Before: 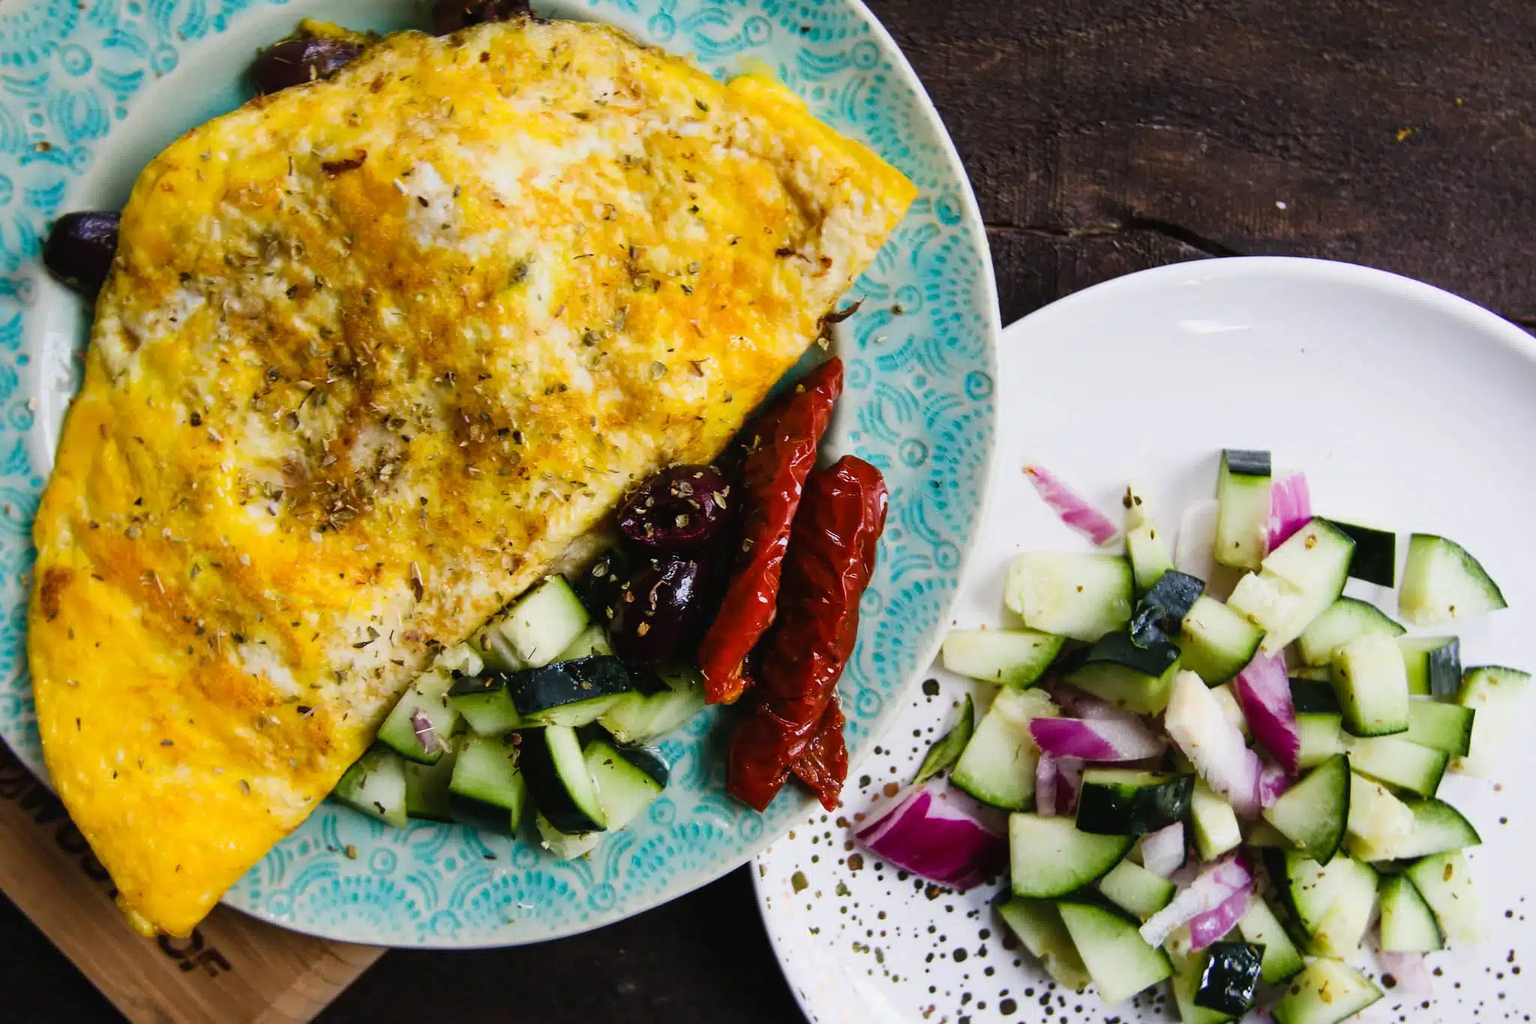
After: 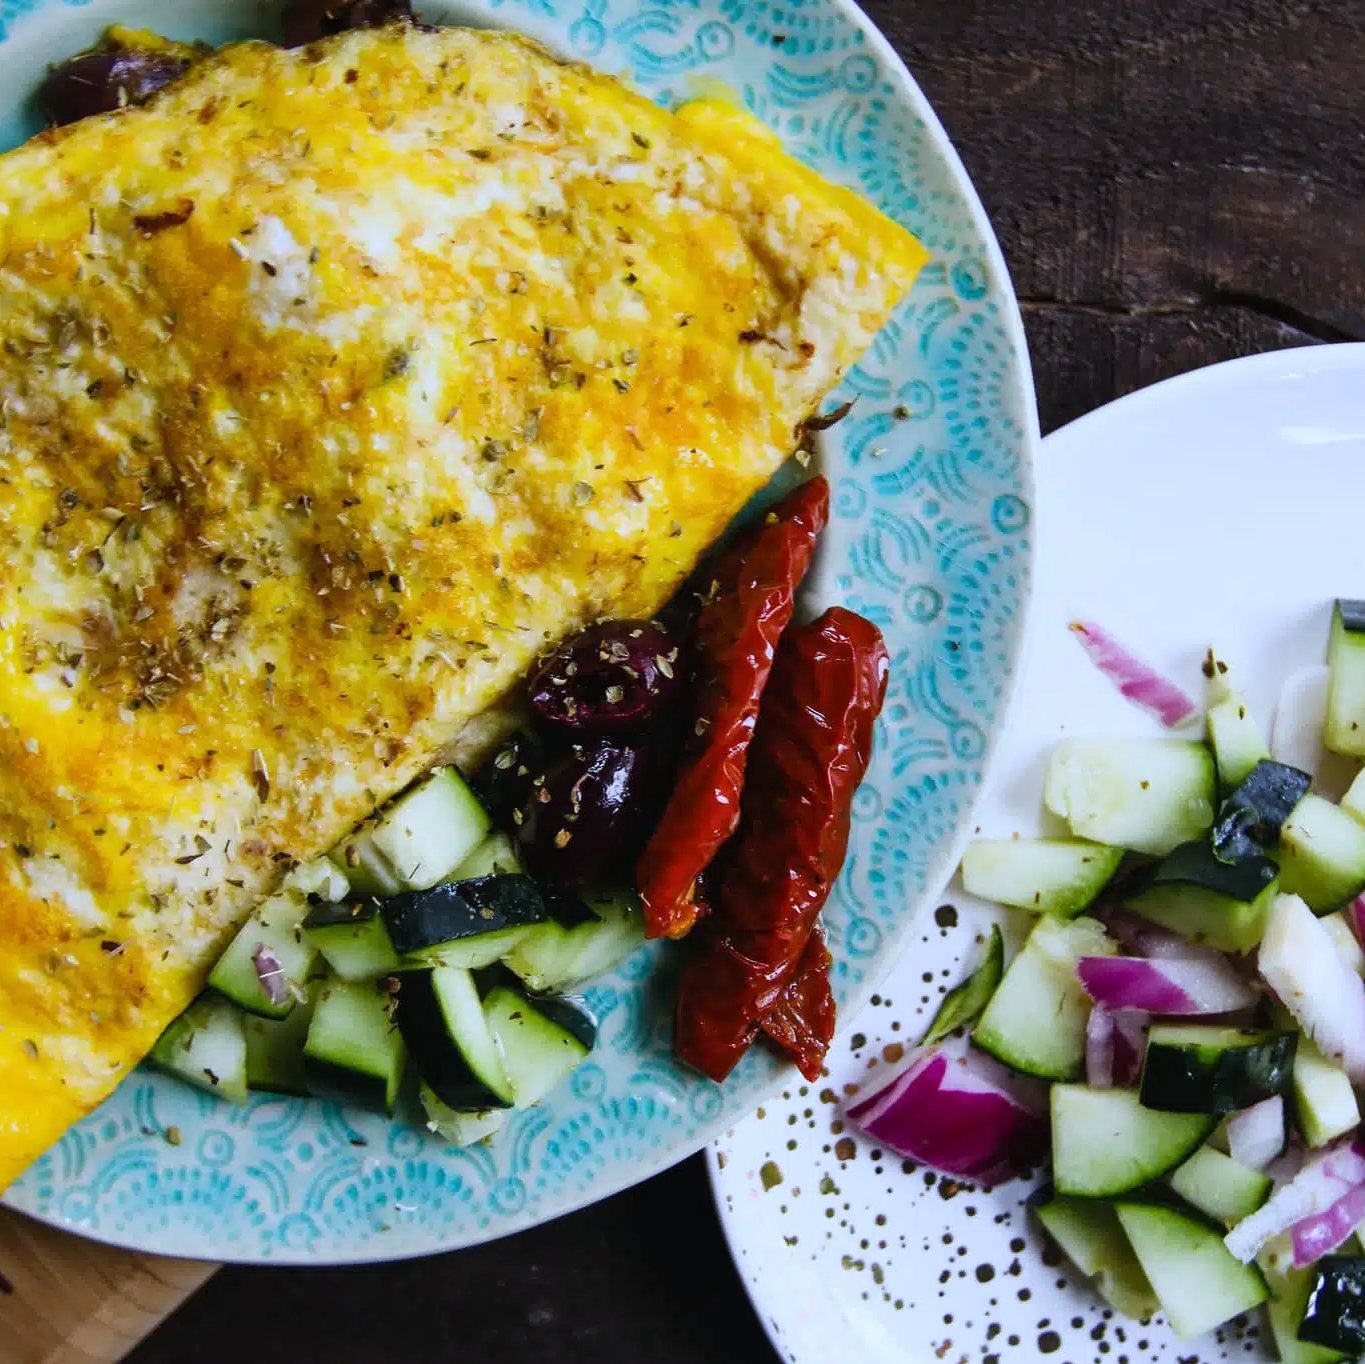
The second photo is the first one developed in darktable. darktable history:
crop and rotate: left 14.436%, right 18.898%
white balance: red 0.926, green 1.003, blue 1.133
